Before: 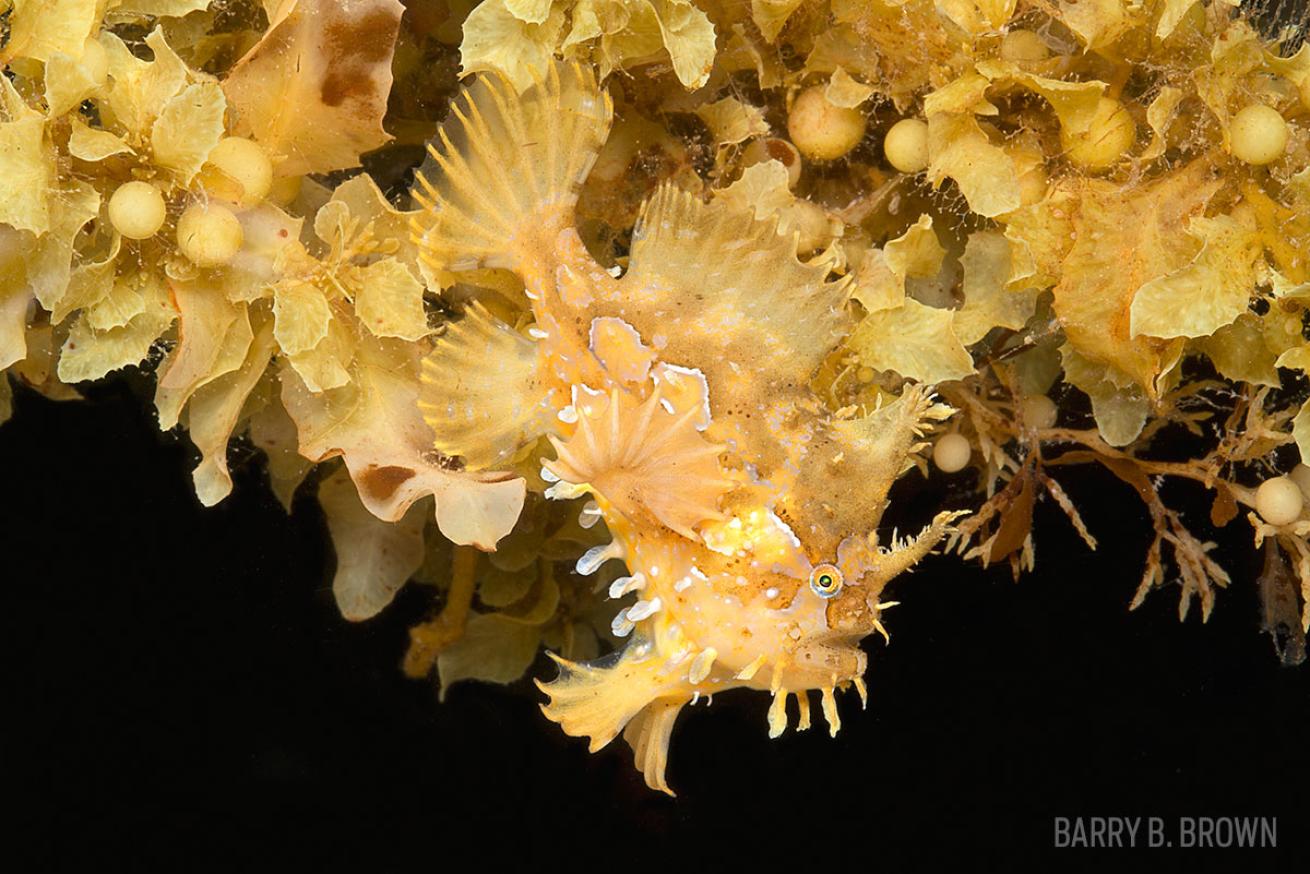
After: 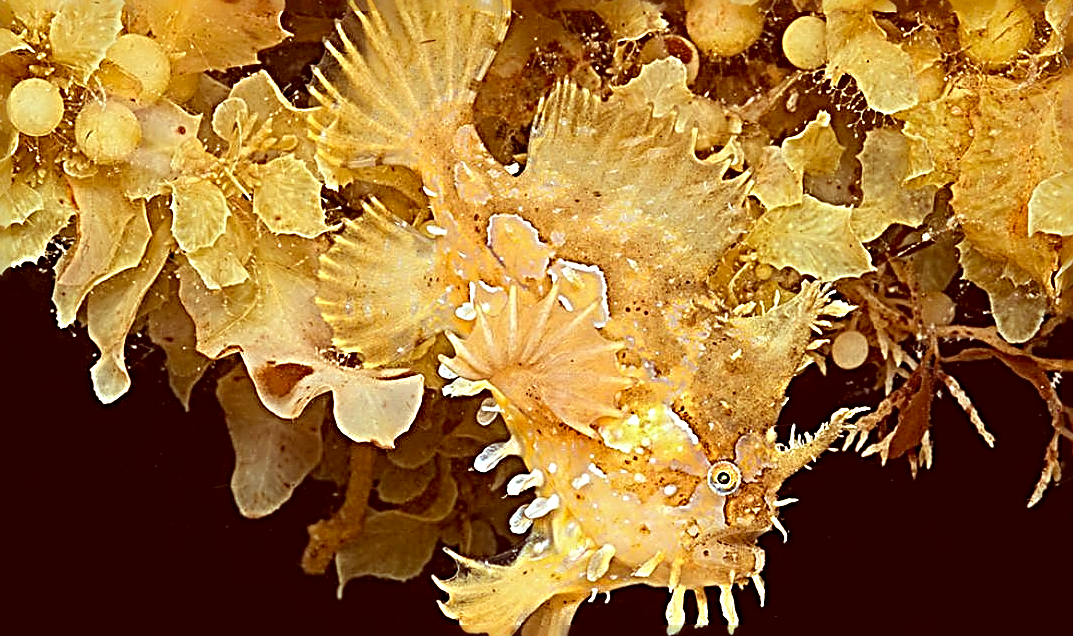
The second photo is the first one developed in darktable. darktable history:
sharpen: radius 4.013, amount 1.996
crop: left 7.843%, top 11.807%, right 10.188%, bottom 15.4%
color correction: highlights a* -7.03, highlights b* -0.147, shadows a* 20.74, shadows b* 12.39
